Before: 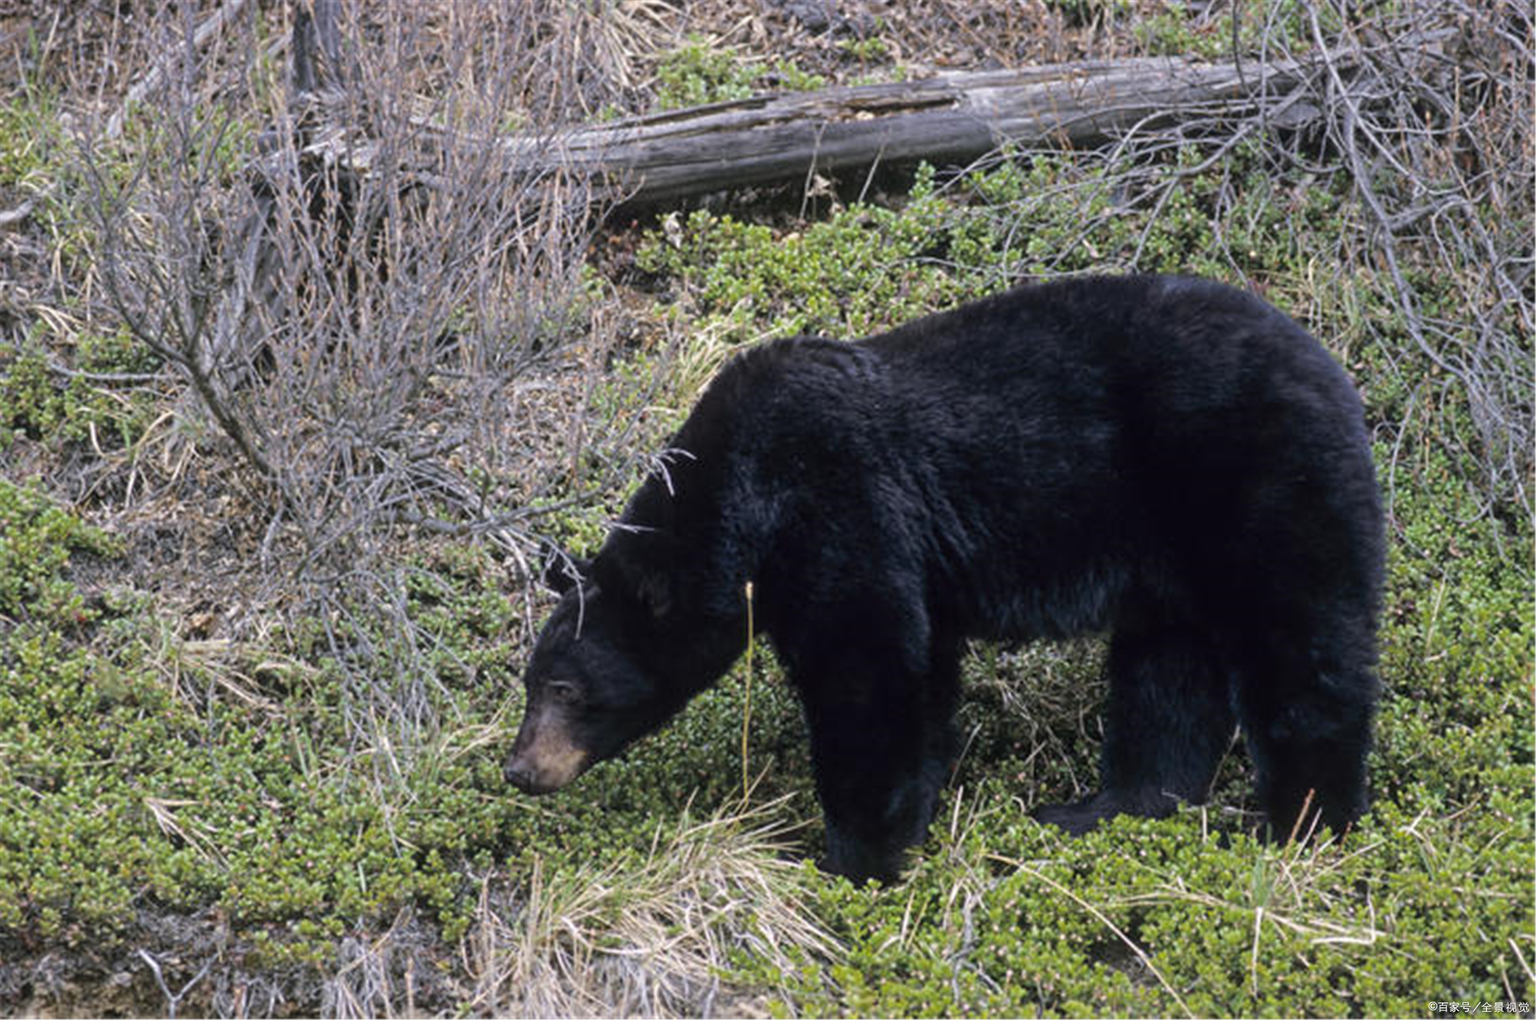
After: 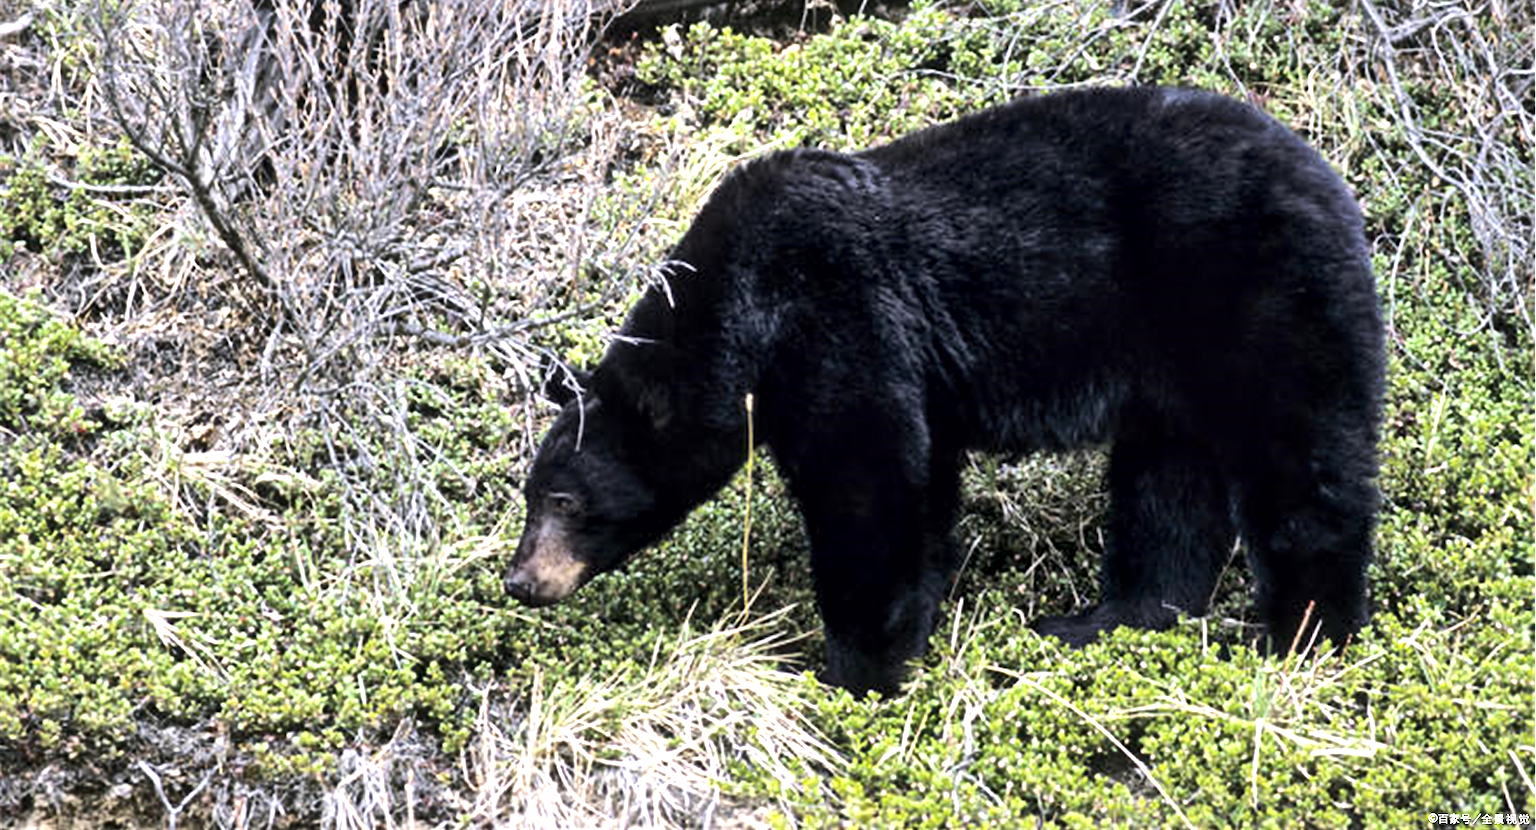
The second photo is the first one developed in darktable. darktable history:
local contrast: mode bilateral grid, contrast 25, coarseness 60, detail 151%, midtone range 0.2
crop and rotate: top 18.507%
exposure: black level correction 0.001, exposure 0.5 EV, compensate exposure bias true, compensate highlight preservation false
tone equalizer: -8 EV -0.75 EV, -7 EV -0.7 EV, -6 EV -0.6 EV, -5 EV -0.4 EV, -3 EV 0.4 EV, -2 EV 0.6 EV, -1 EV 0.7 EV, +0 EV 0.75 EV, edges refinement/feathering 500, mask exposure compensation -1.57 EV, preserve details no
